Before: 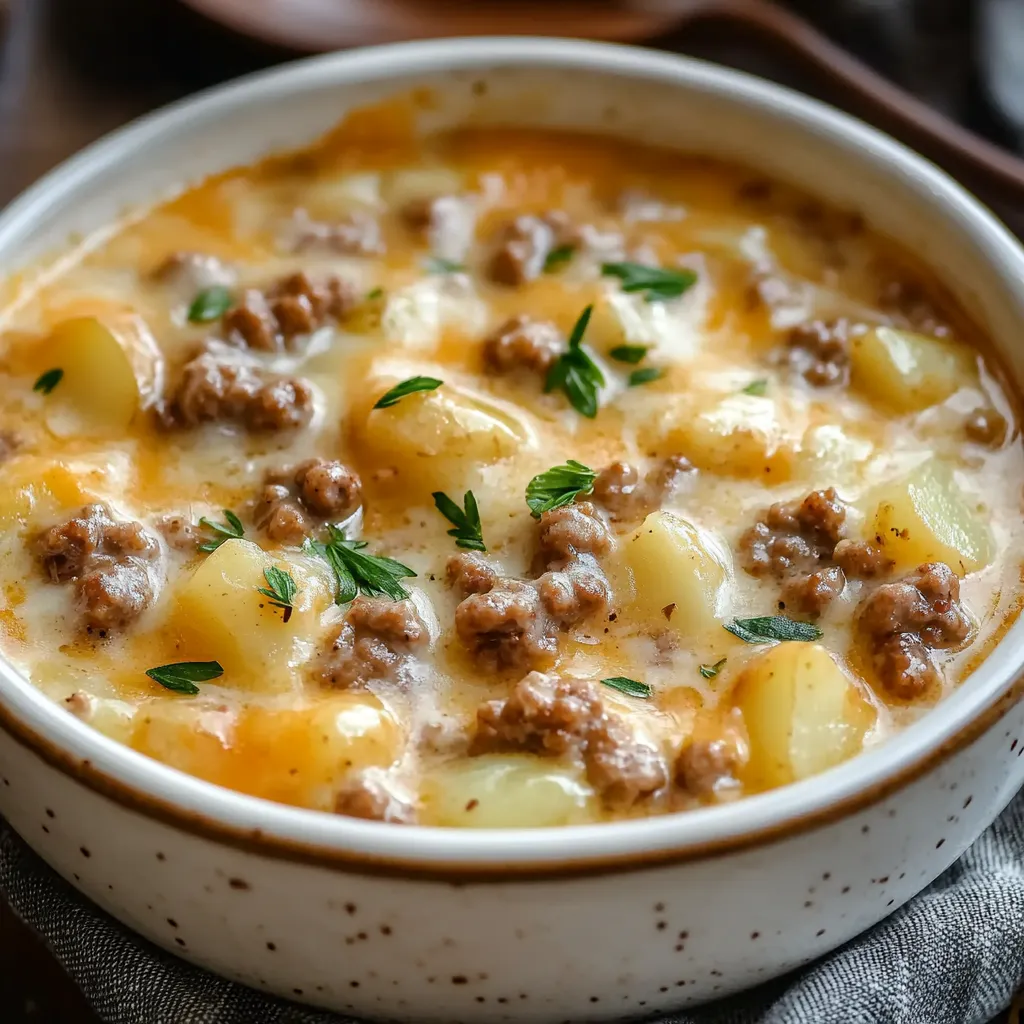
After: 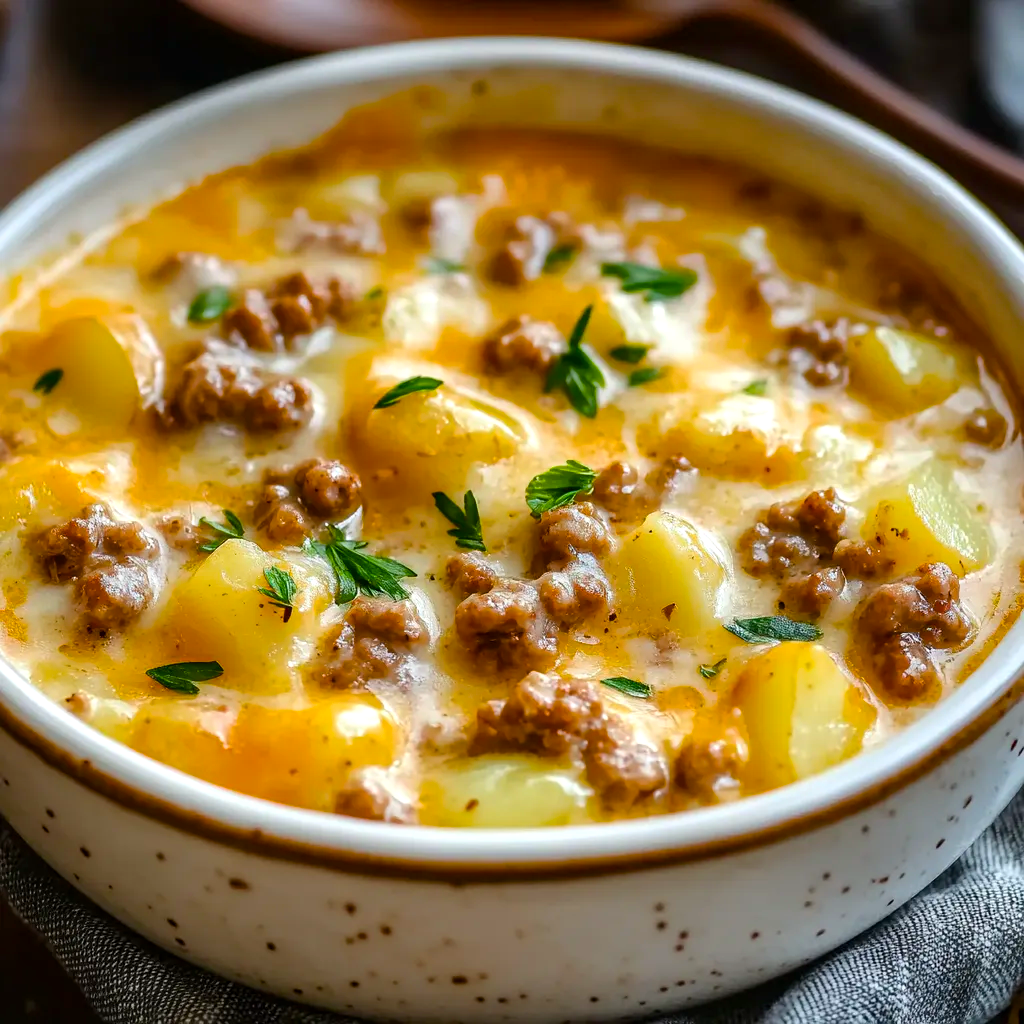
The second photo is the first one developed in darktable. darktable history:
local contrast: mode bilateral grid, contrast 100, coarseness 100, detail 108%, midtone range 0.2
exposure: exposure 0.128 EV, compensate highlight preservation false
color balance rgb: linear chroma grading › global chroma 15%, perceptual saturation grading › global saturation 30%
